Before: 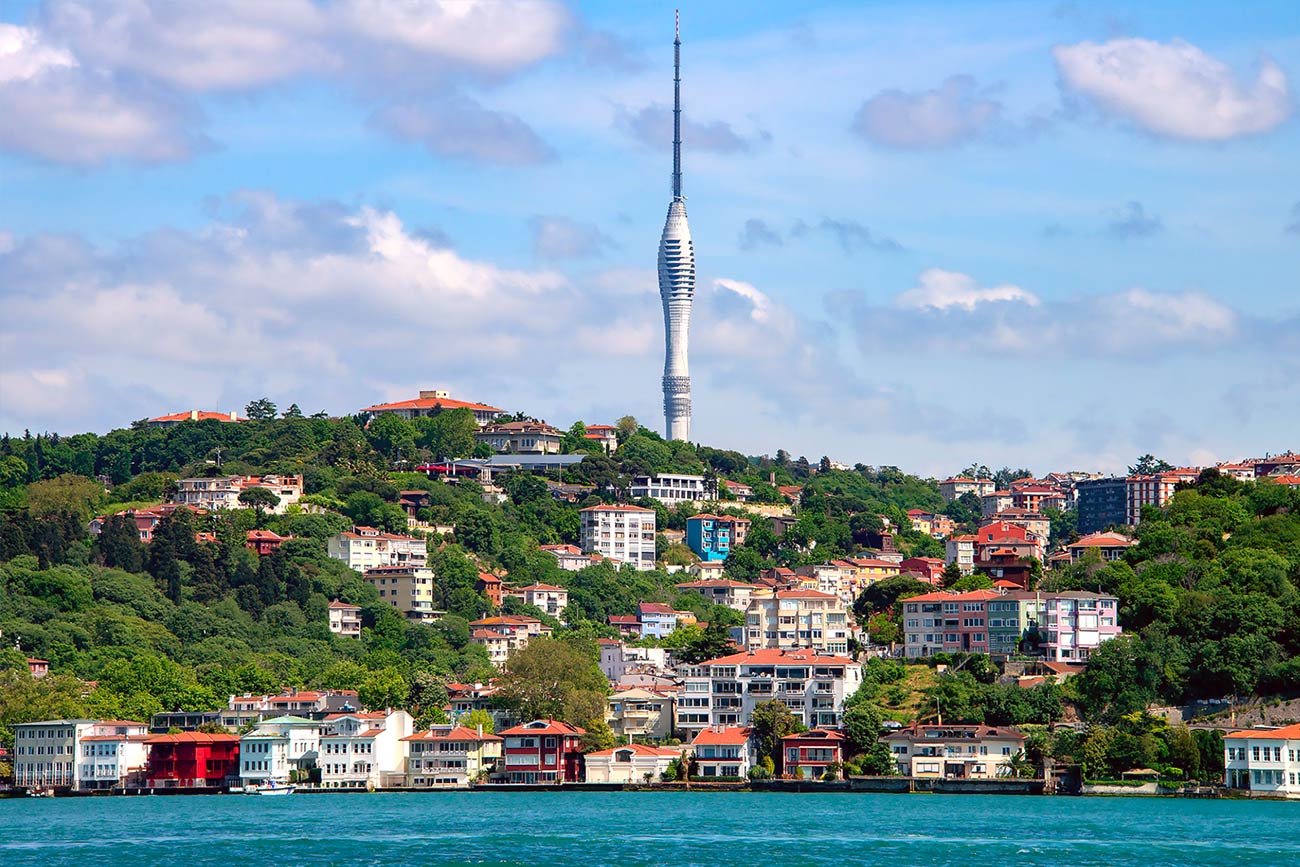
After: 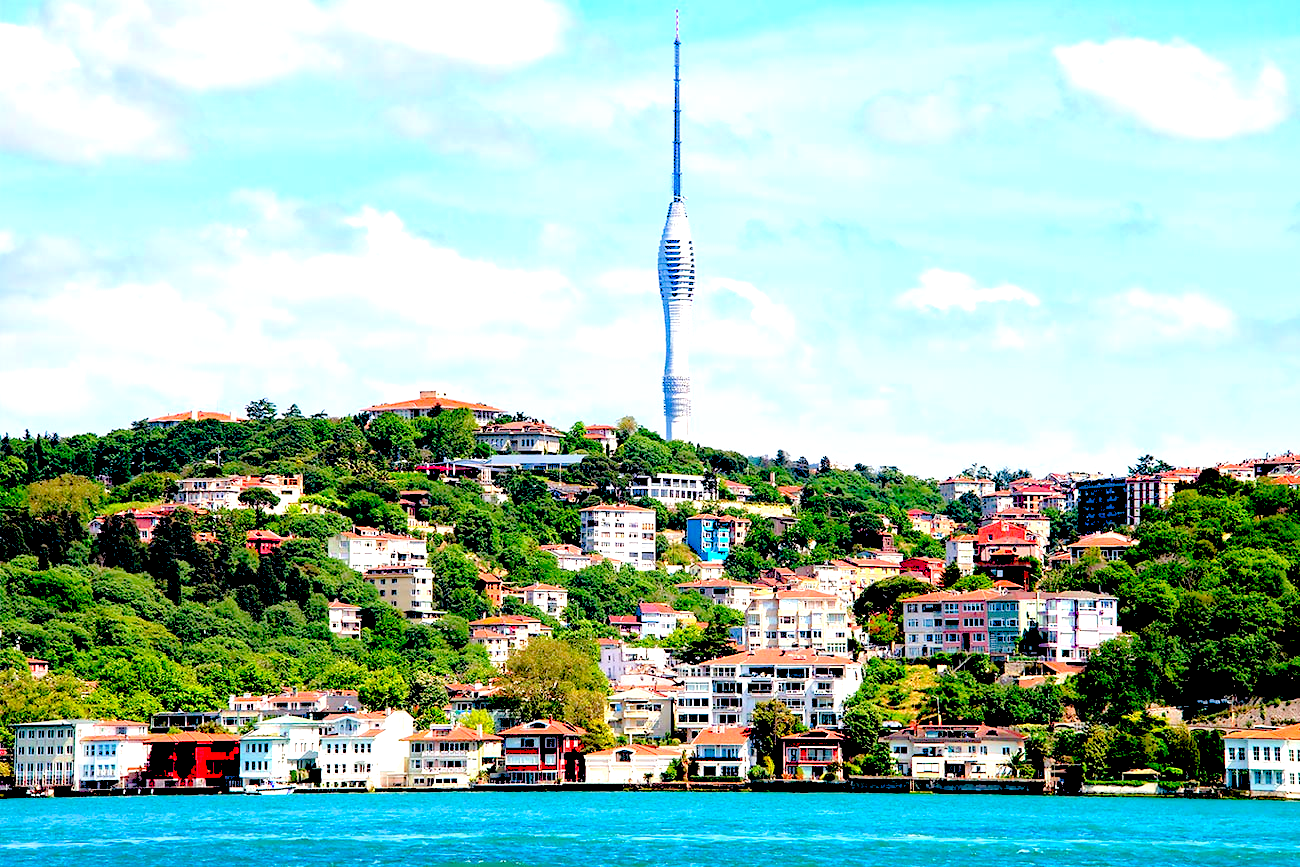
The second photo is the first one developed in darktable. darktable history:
levels: levels [0.036, 0.364, 0.827]
exposure: black level correction 0.031, exposure 0.304 EV, compensate highlight preservation false
